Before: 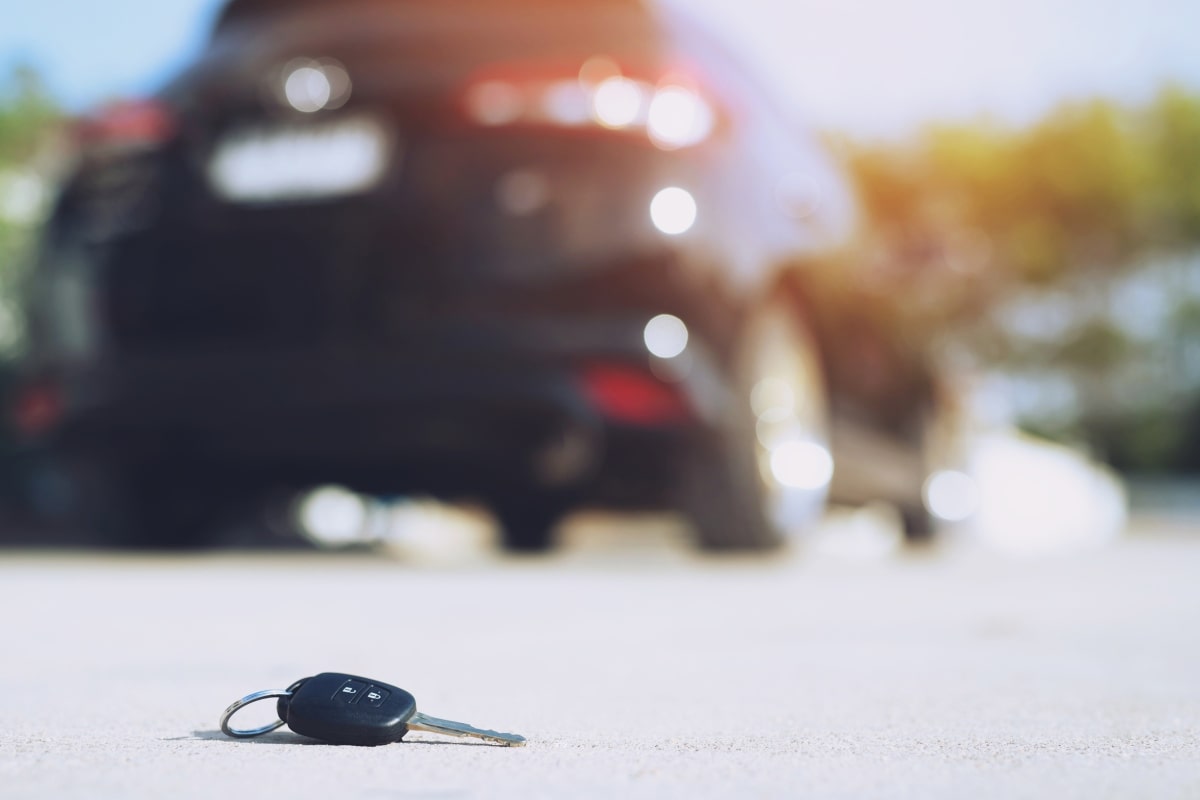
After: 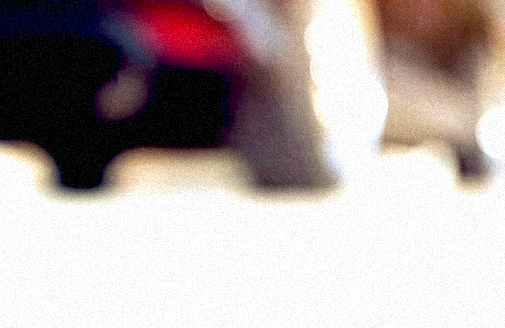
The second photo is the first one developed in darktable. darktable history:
exposure: black level correction 0.035, exposure 0.9 EV, compensate highlight preservation false
tone equalizer: on, module defaults
velvia: strength 15%
crop: left 37.221%, top 45.169%, right 20.63%, bottom 13.777%
white balance: red 0.98, blue 1.034
grain: coarseness 9.38 ISO, strength 34.99%, mid-tones bias 0%
sharpen: on, module defaults
